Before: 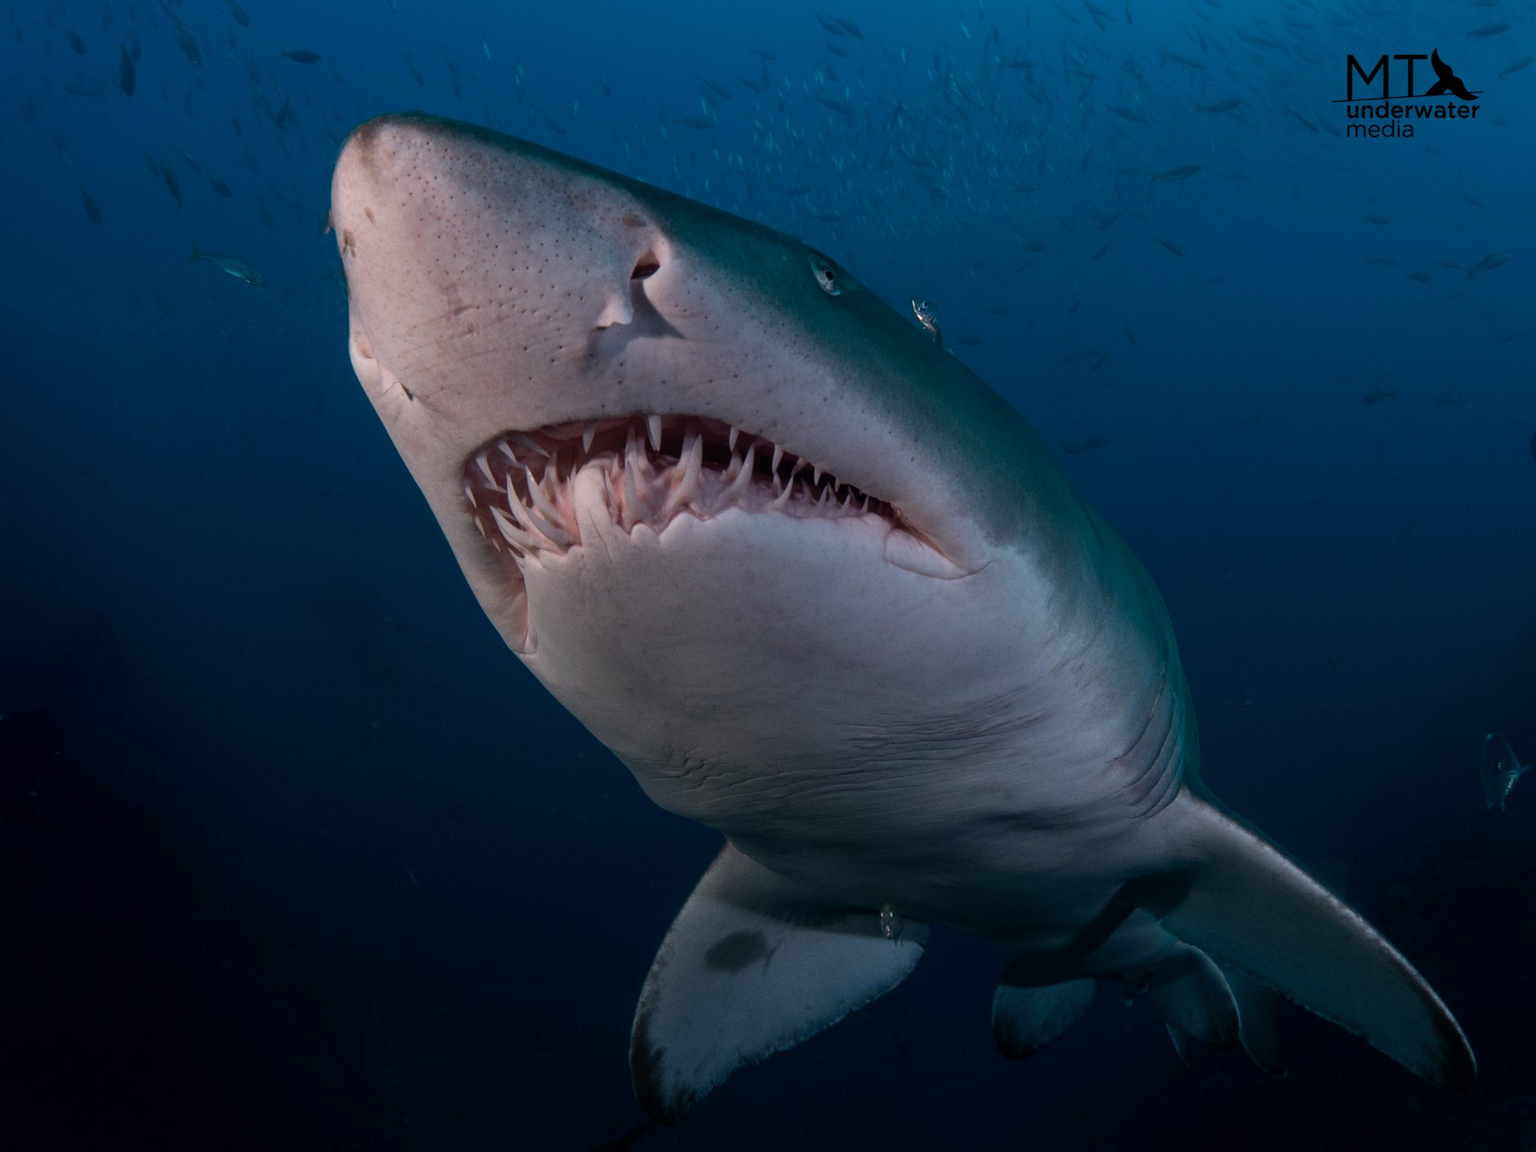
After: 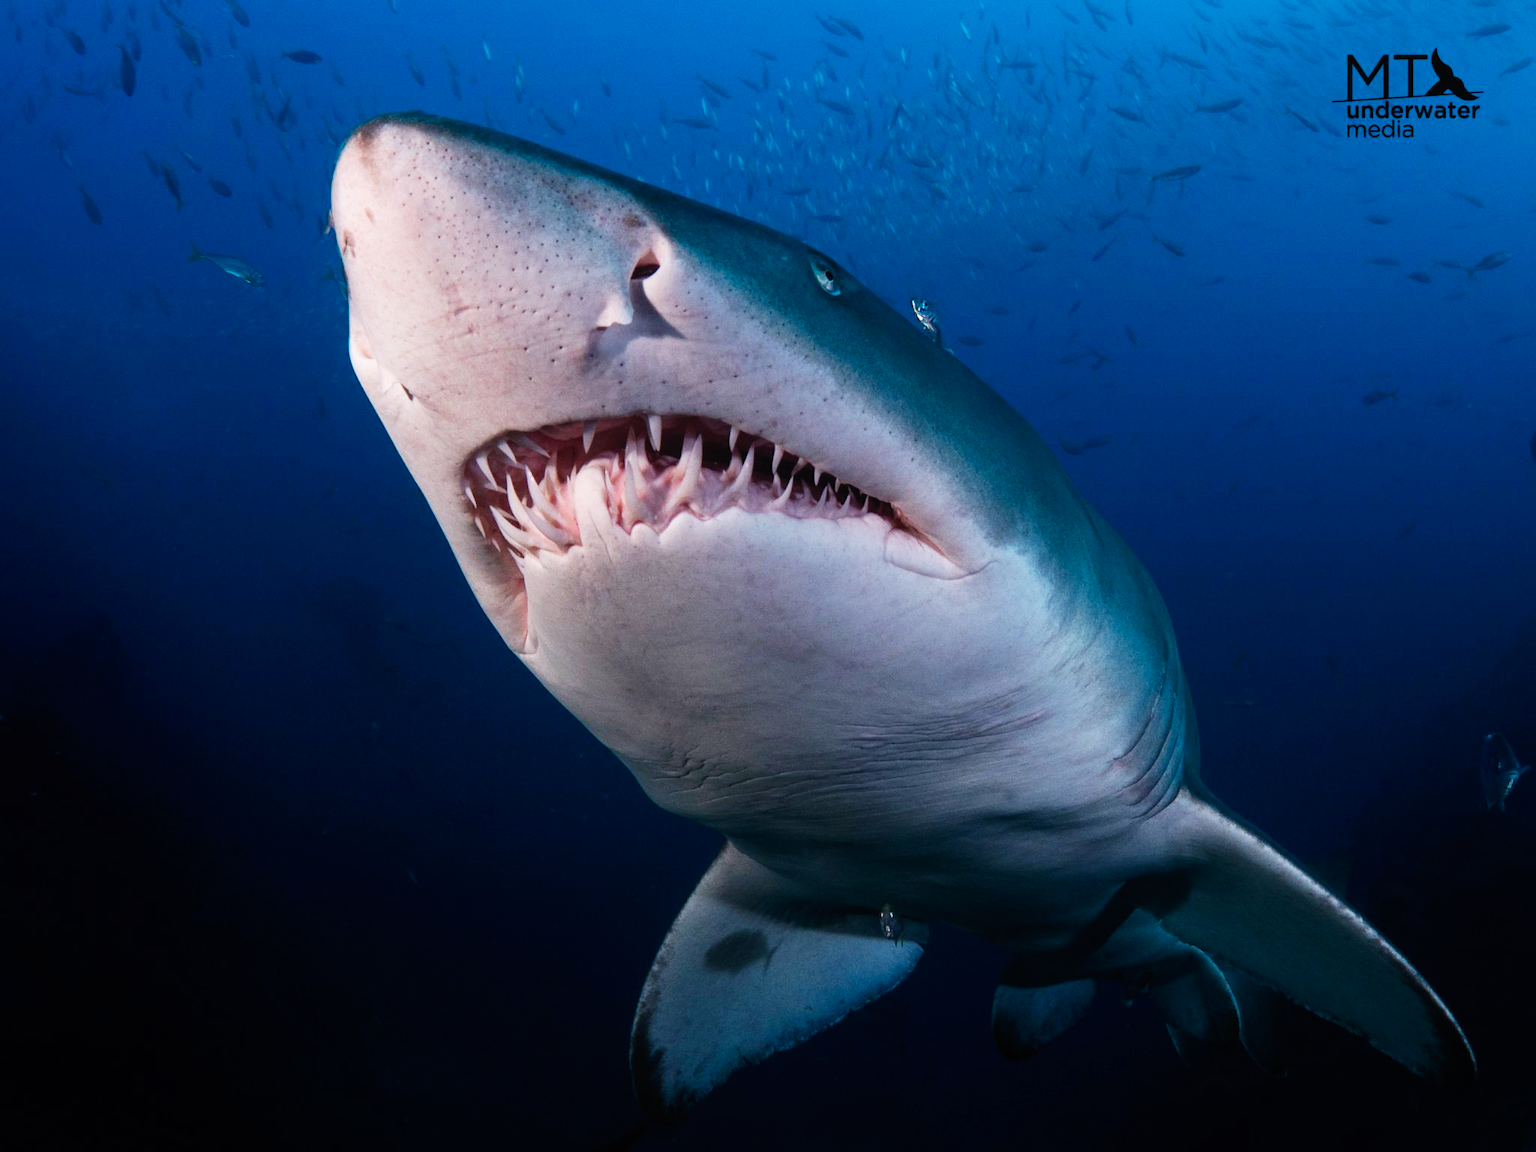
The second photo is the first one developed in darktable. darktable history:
base curve: curves: ch0 [(0, 0) (0.007, 0.004) (0.027, 0.03) (0.046, 0.07) (0.207, 0.54) (0.442, 0.872) (0.673, 0.972) (1, 1)], preserve colors none
contrast equalizer: octaves 7, y [[0.6 ×6], [0.55 ×6], [0 ×6], [0 ×6], [0 ×6]], mix -0.3
